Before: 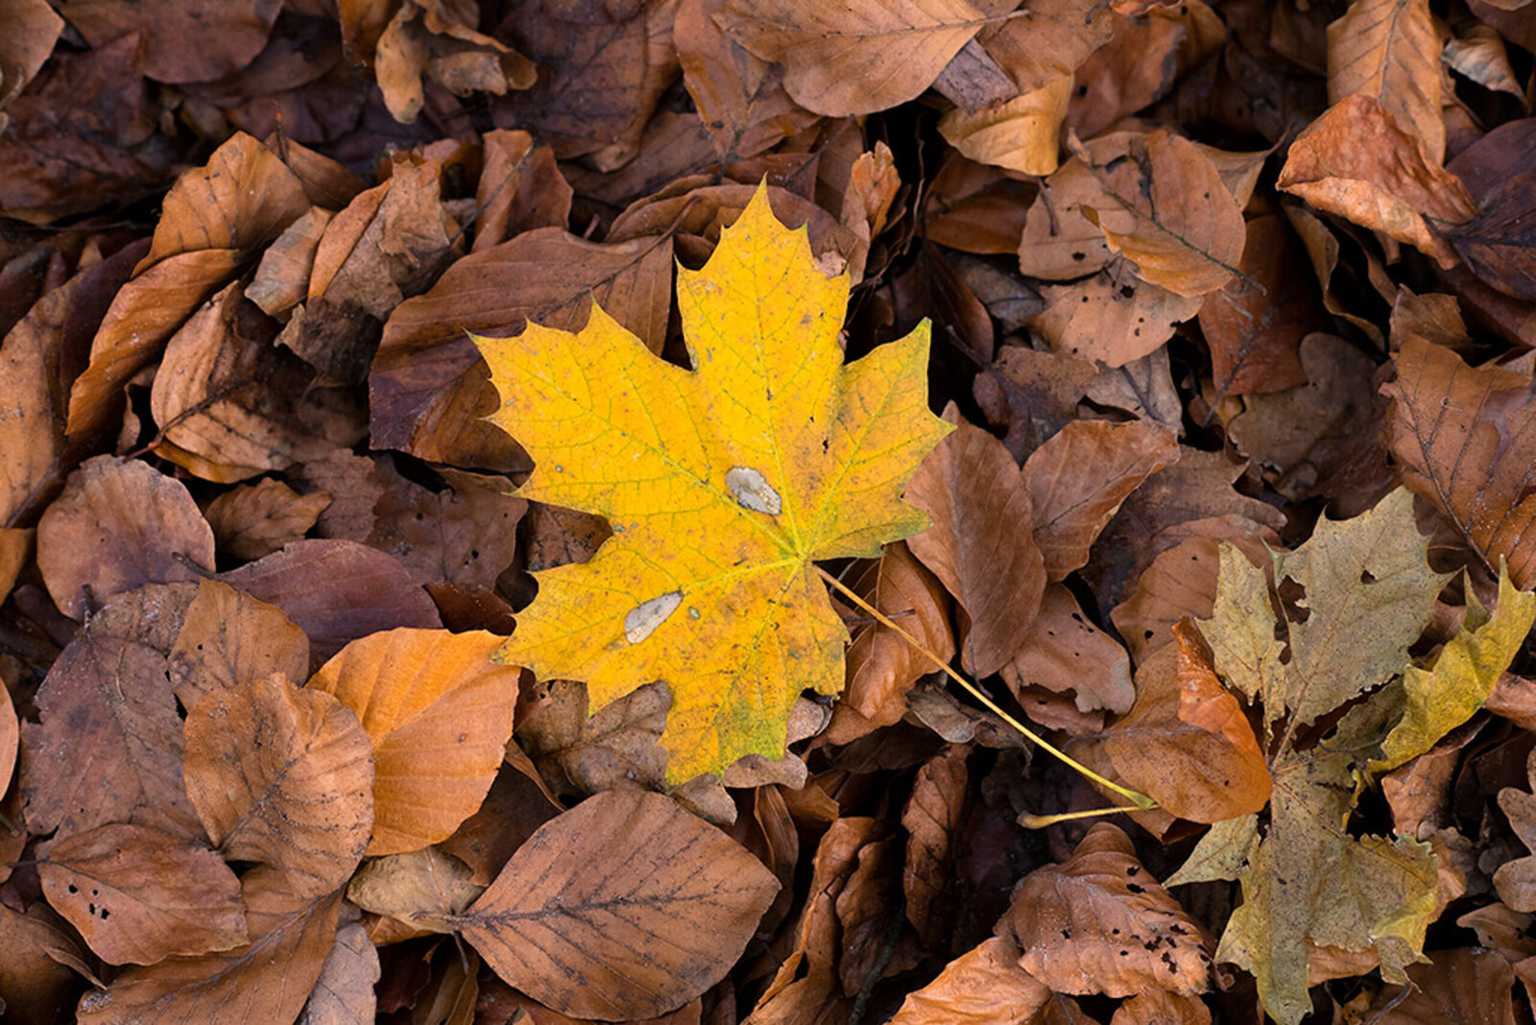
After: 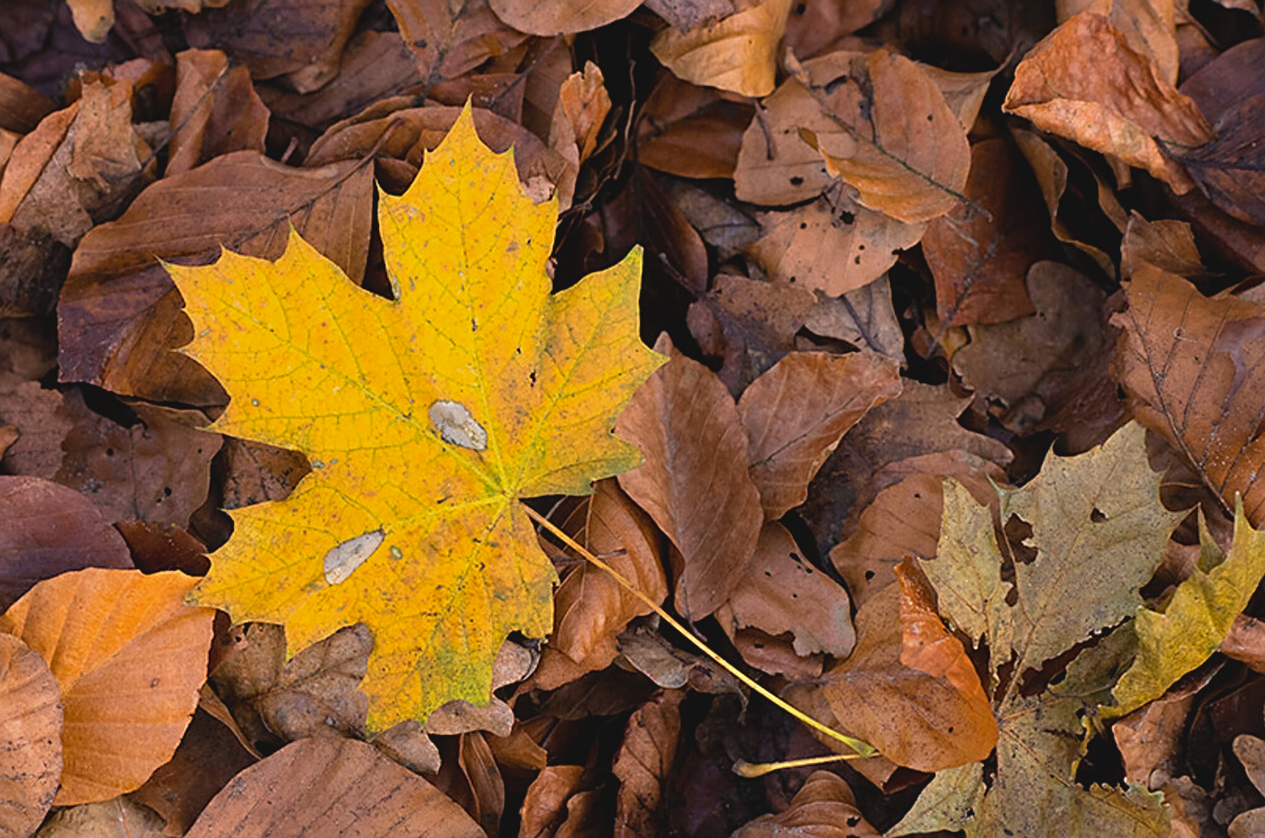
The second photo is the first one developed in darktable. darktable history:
sharpen: on, module defaults
crop and rotate: left 20.495%, top 8.07%, right 0.427%, bottom 13.42%
contrast brightness saturation: contrast -0.109
